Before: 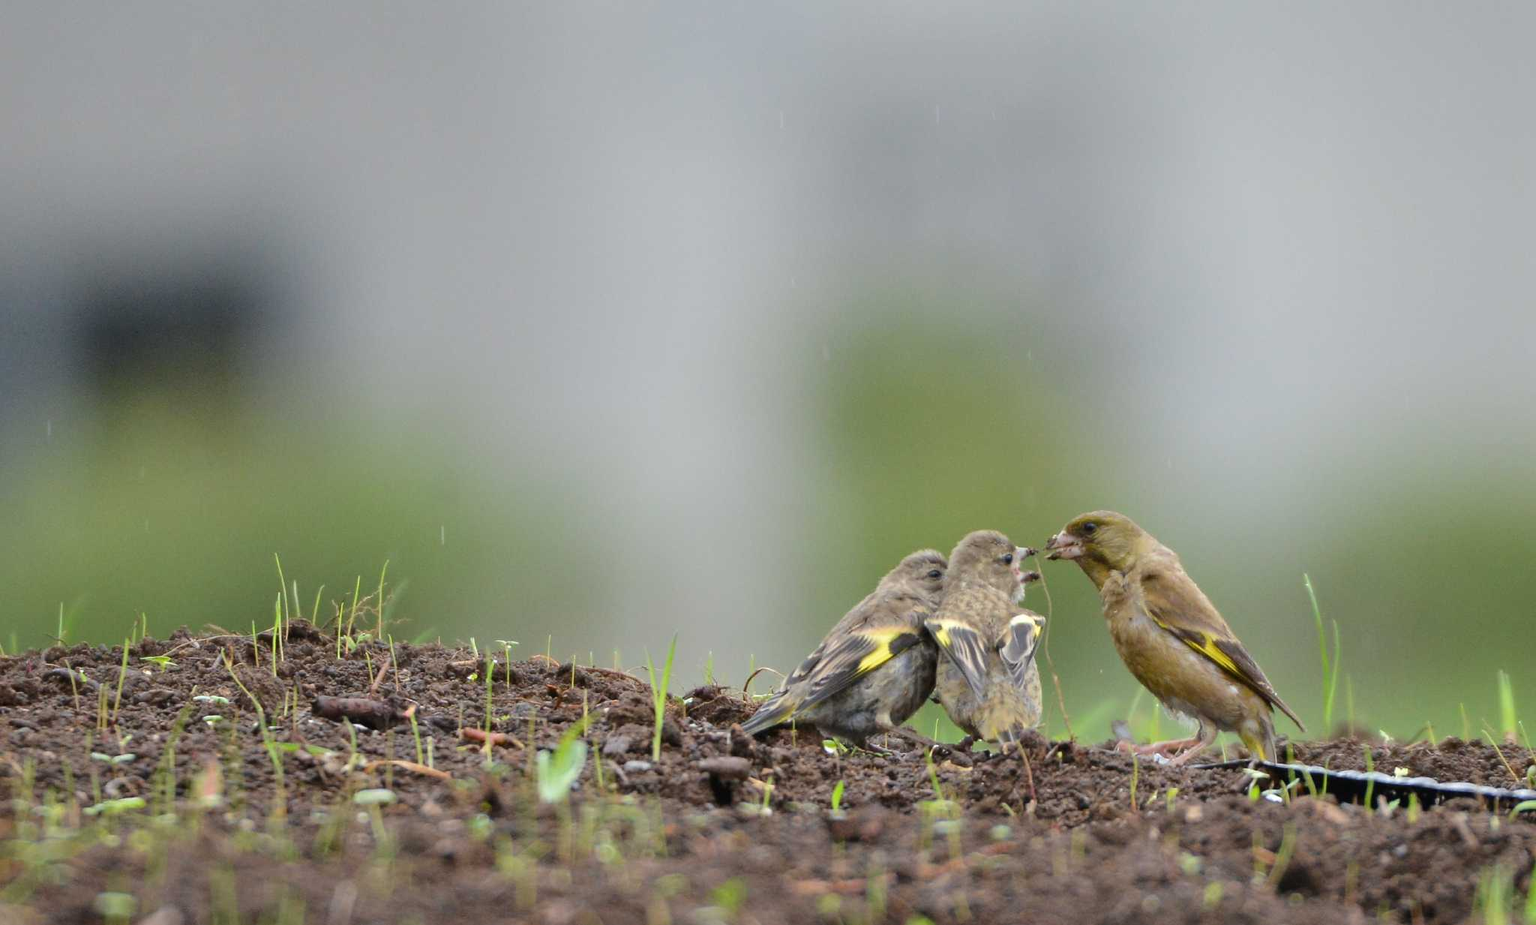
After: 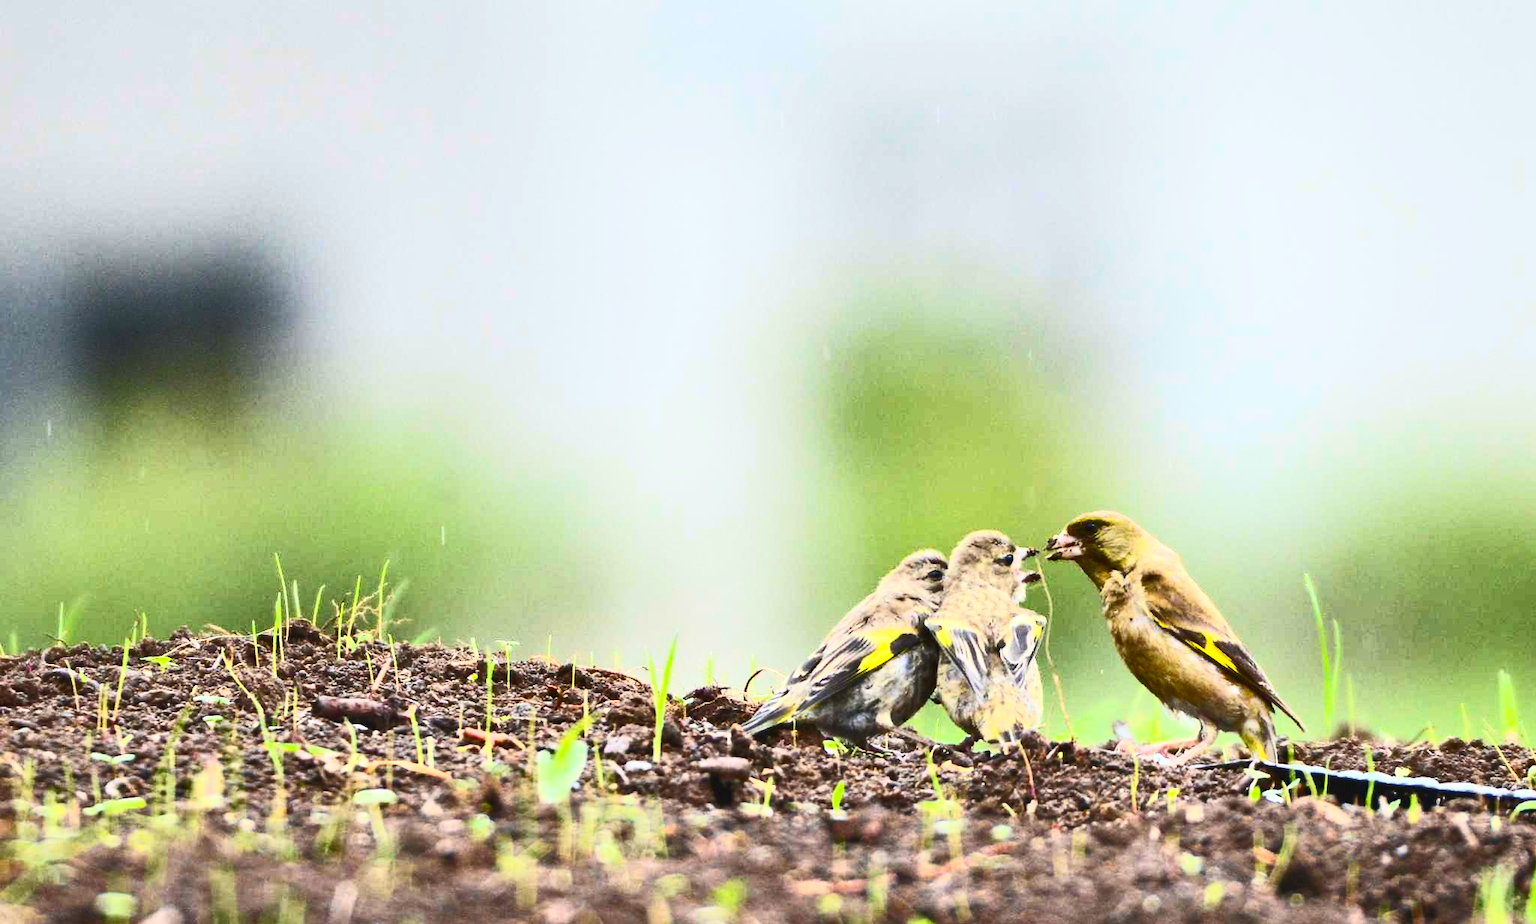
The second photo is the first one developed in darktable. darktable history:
shadows and highlights: soften with gaussian
contrast brightness saturation: contrast 0.82, brightness 0.607, saturation 0.603
